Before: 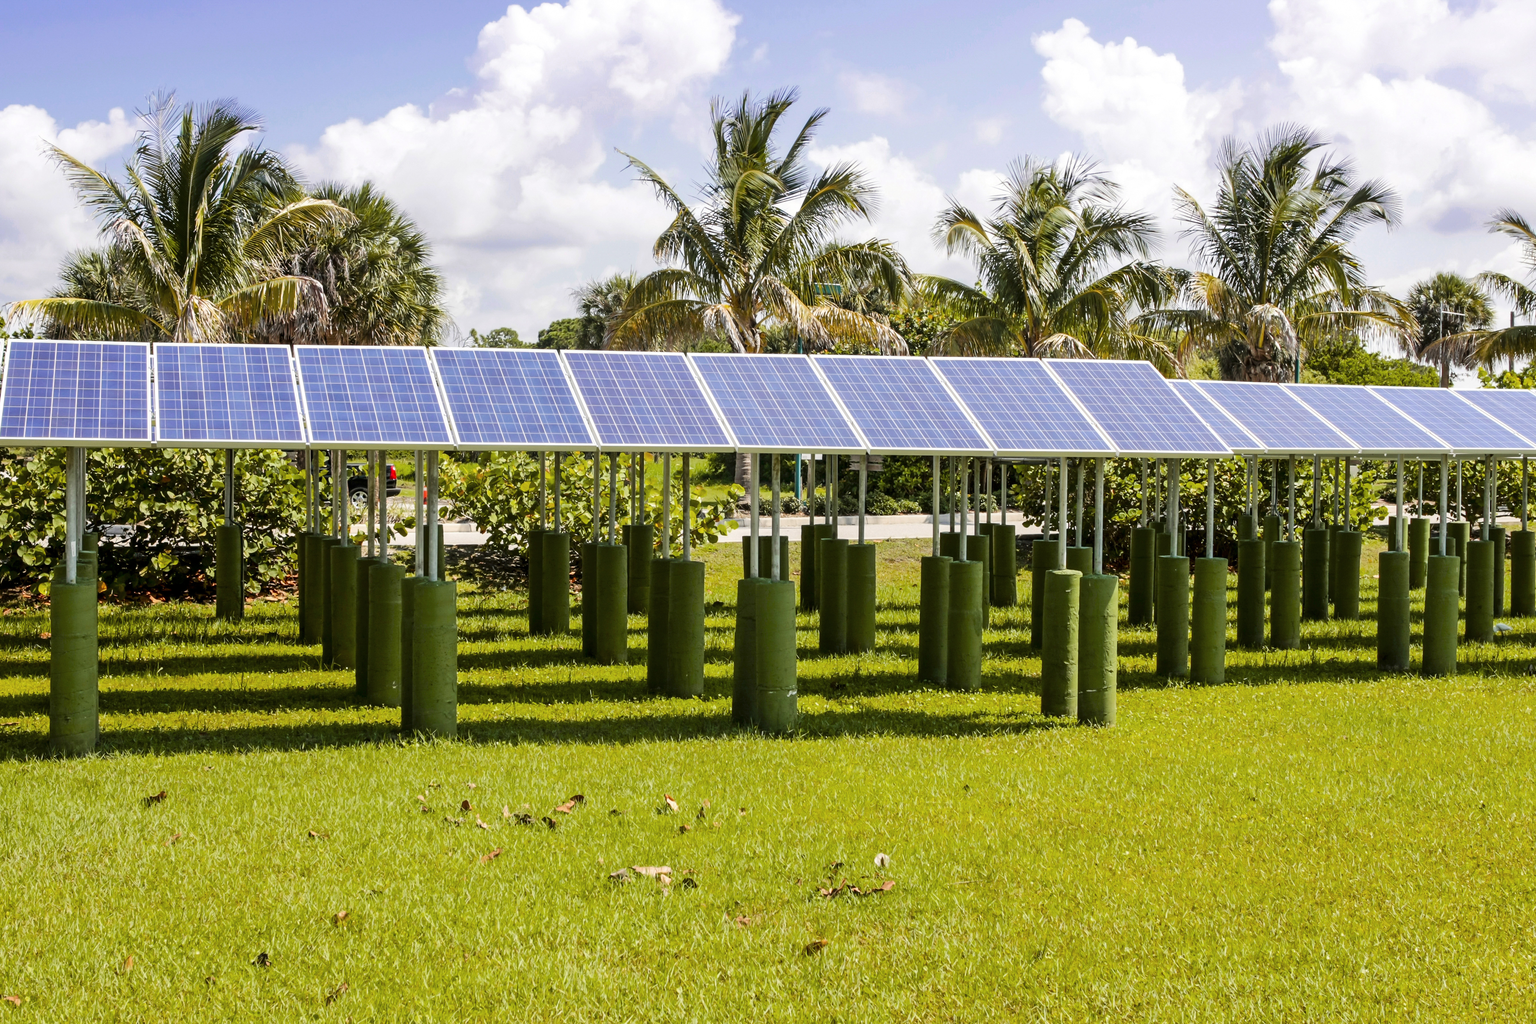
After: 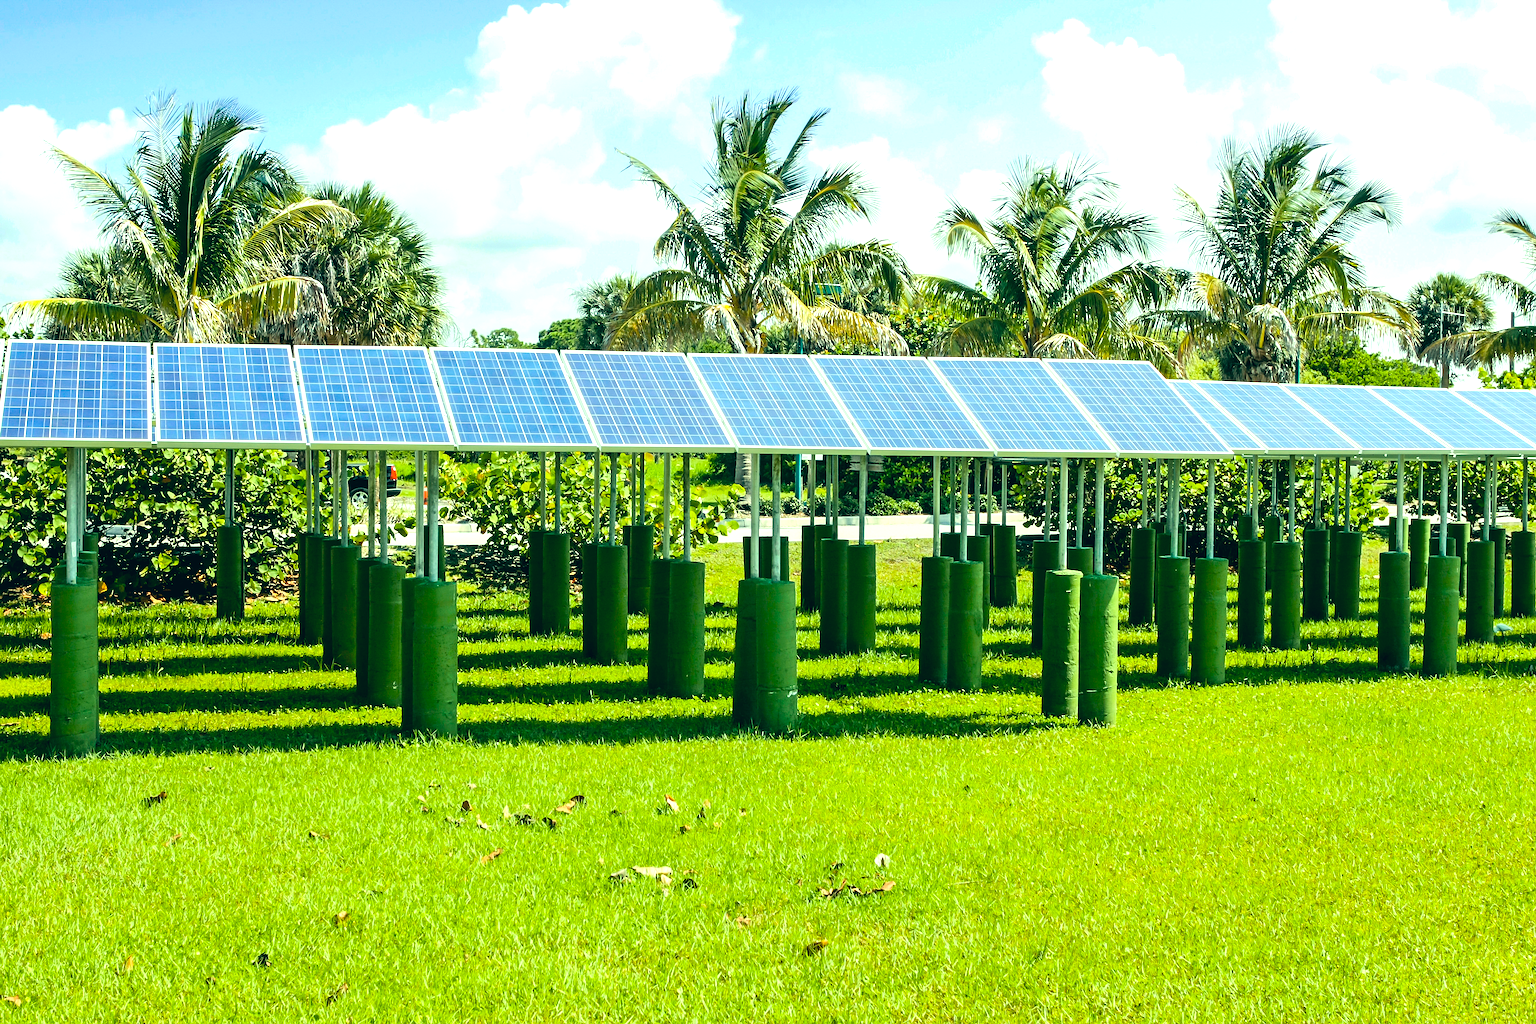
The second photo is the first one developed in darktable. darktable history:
sharpen: on, module defaults
color correction: highlights a* -19.71, highlights b* 9.8, shadows a* -20.5, shadows b* -11.35
exposure: black level correction 0, exposure 0.69 EV, compensate highlight preservation false
